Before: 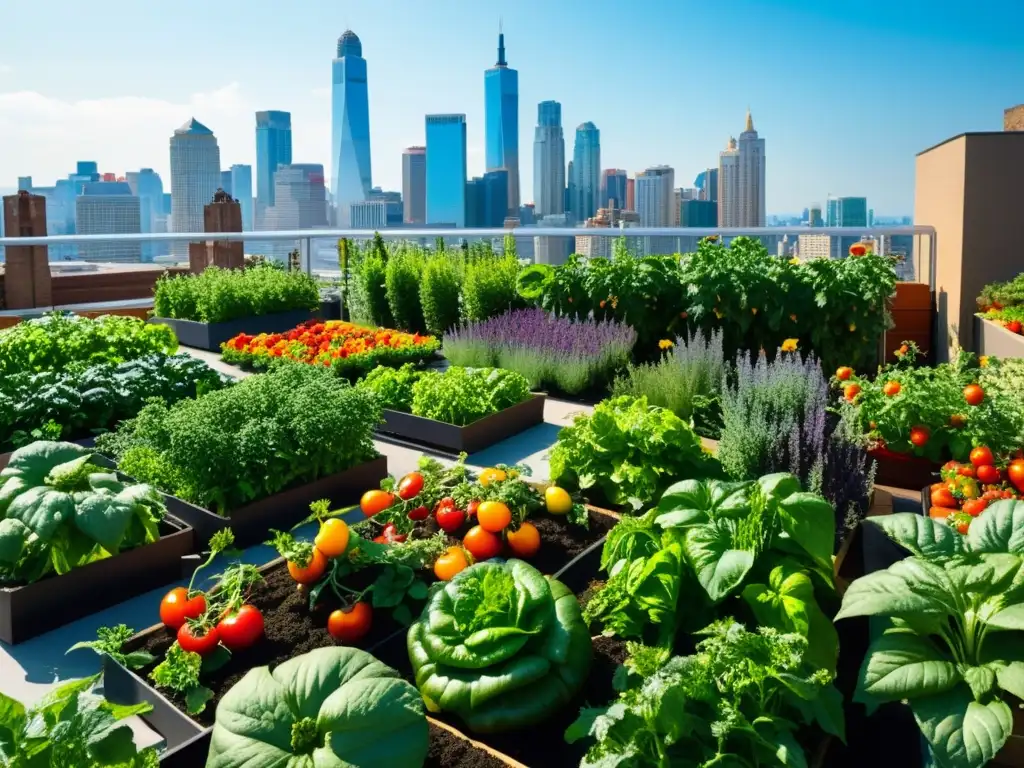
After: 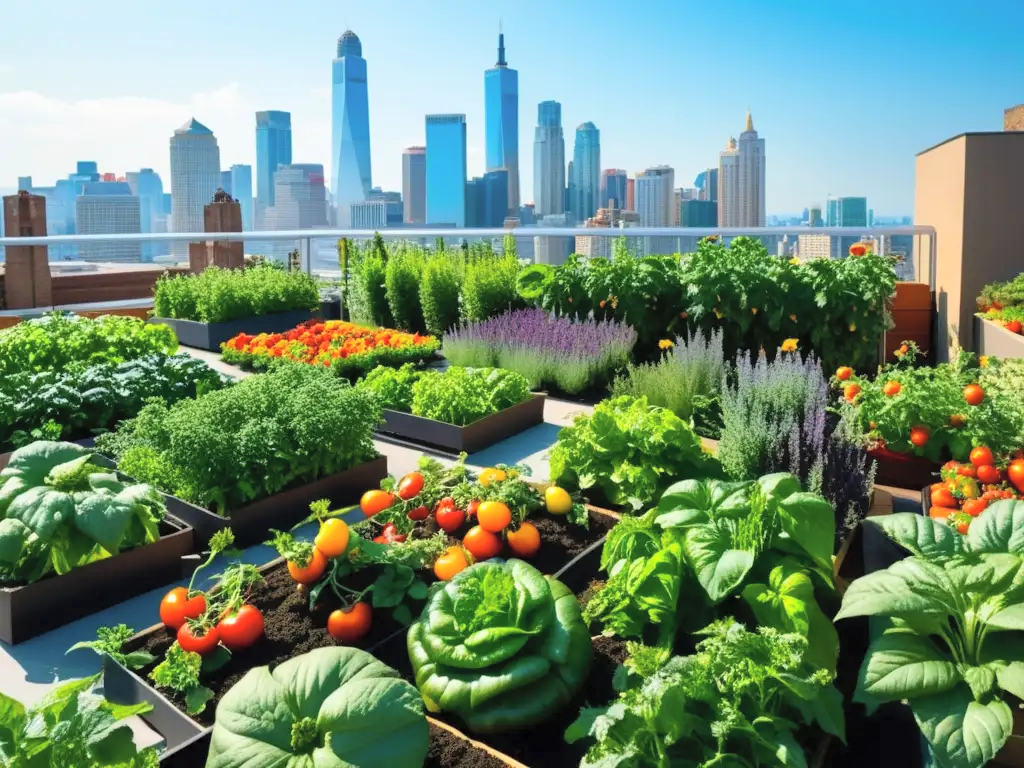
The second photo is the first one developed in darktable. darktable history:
local contrast: mode bilateral grid, contrast 15, coarseness 37, detail 106%, midtone range 0.2
contrast brightness saturation: brightness 0.15
color calibration: gray › normalize channels true, illuminant same as pipeline (D50), adaptation XYZ, x 0.345, y 0.357, temperature 5019.58 K, gamut compression 0.005
